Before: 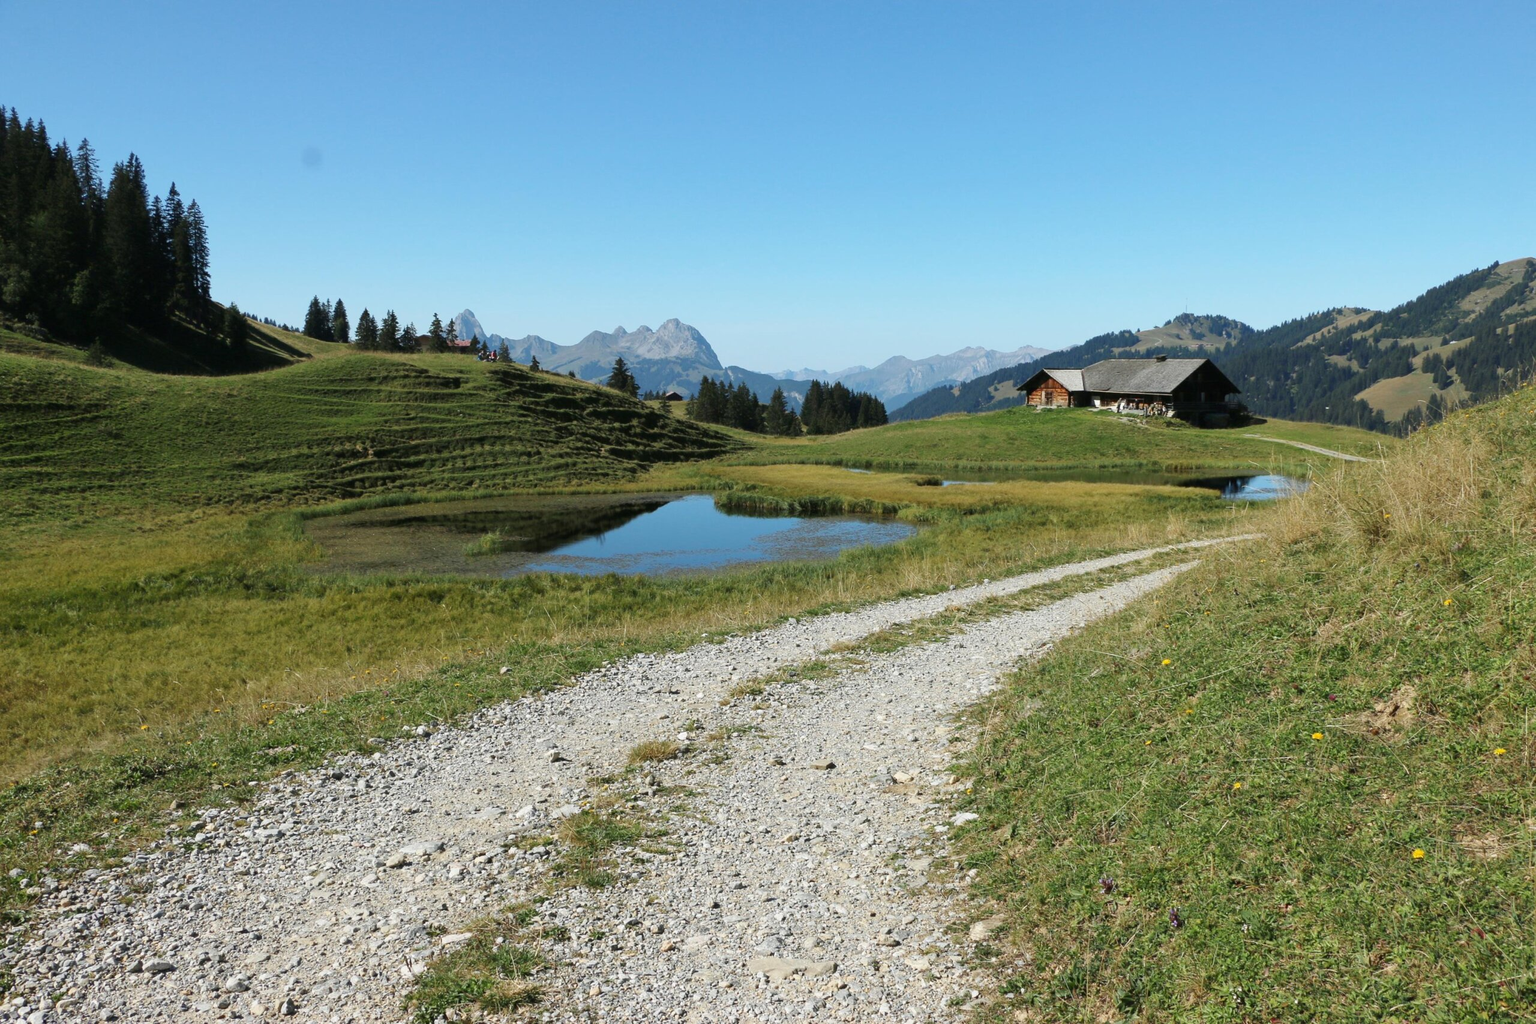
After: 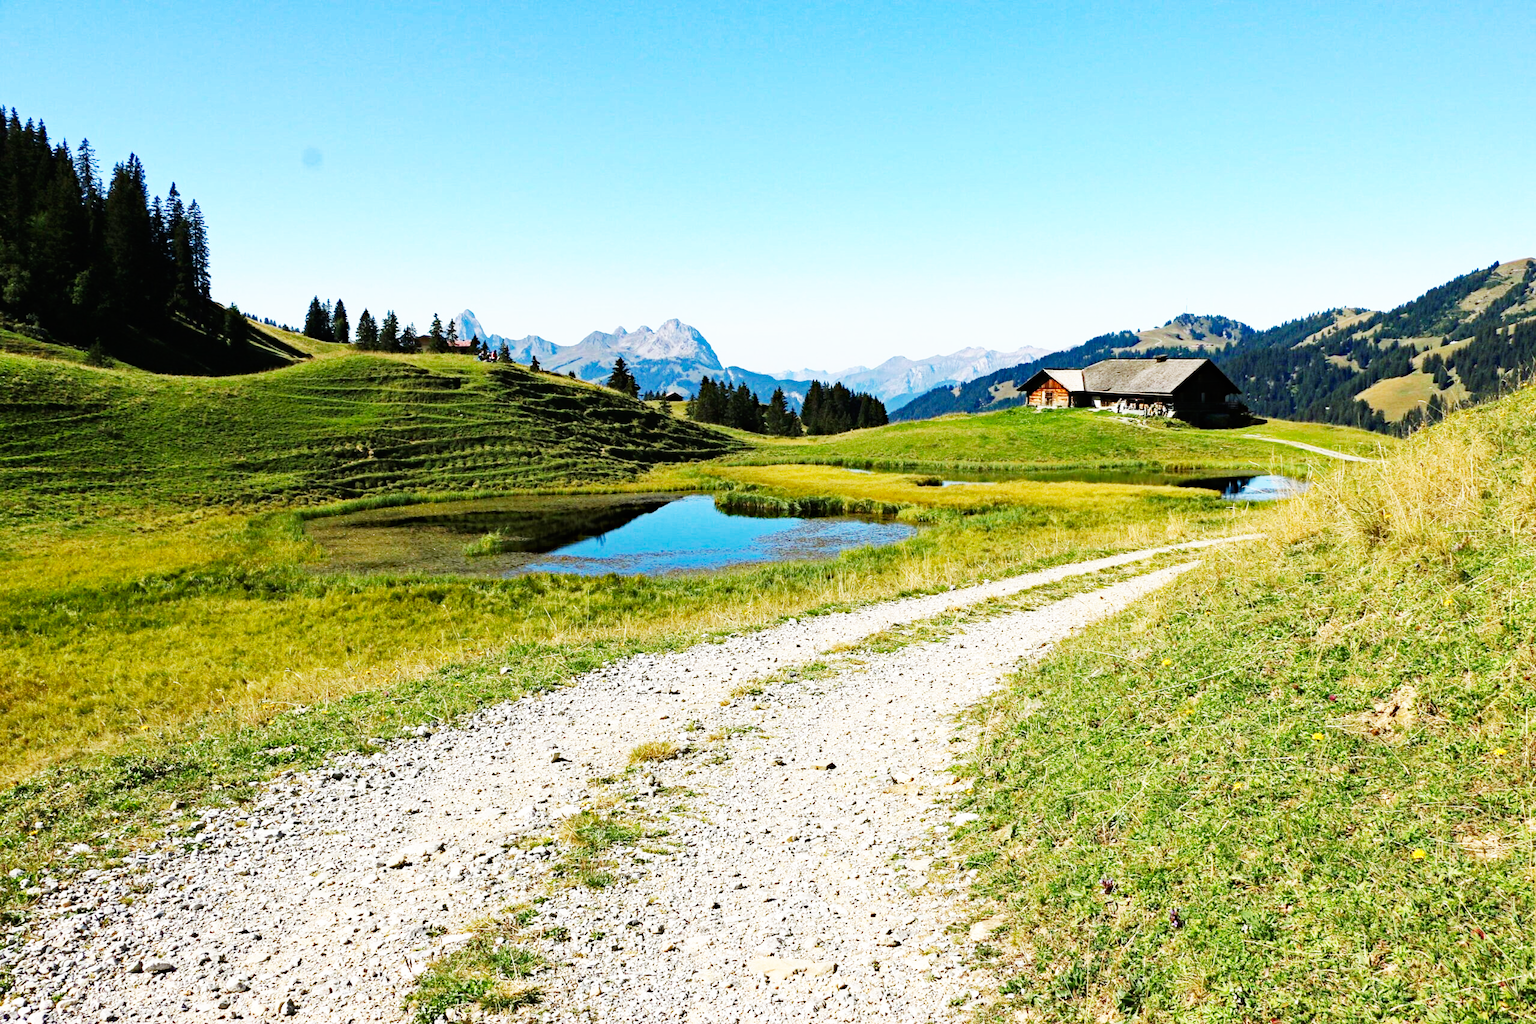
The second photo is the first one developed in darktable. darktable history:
base curve: curves: ch0 [(0, 0) (0.007, 0.004) (0.027, 0.03) (0.046, 0.07) (0.207, 0.54) (0.442, 0.872) (0.673, 0.972) (1, 1)], preserve colors none
haze removal: strength 0.5, distance 0.43, compatibility mode true, adaptive false
